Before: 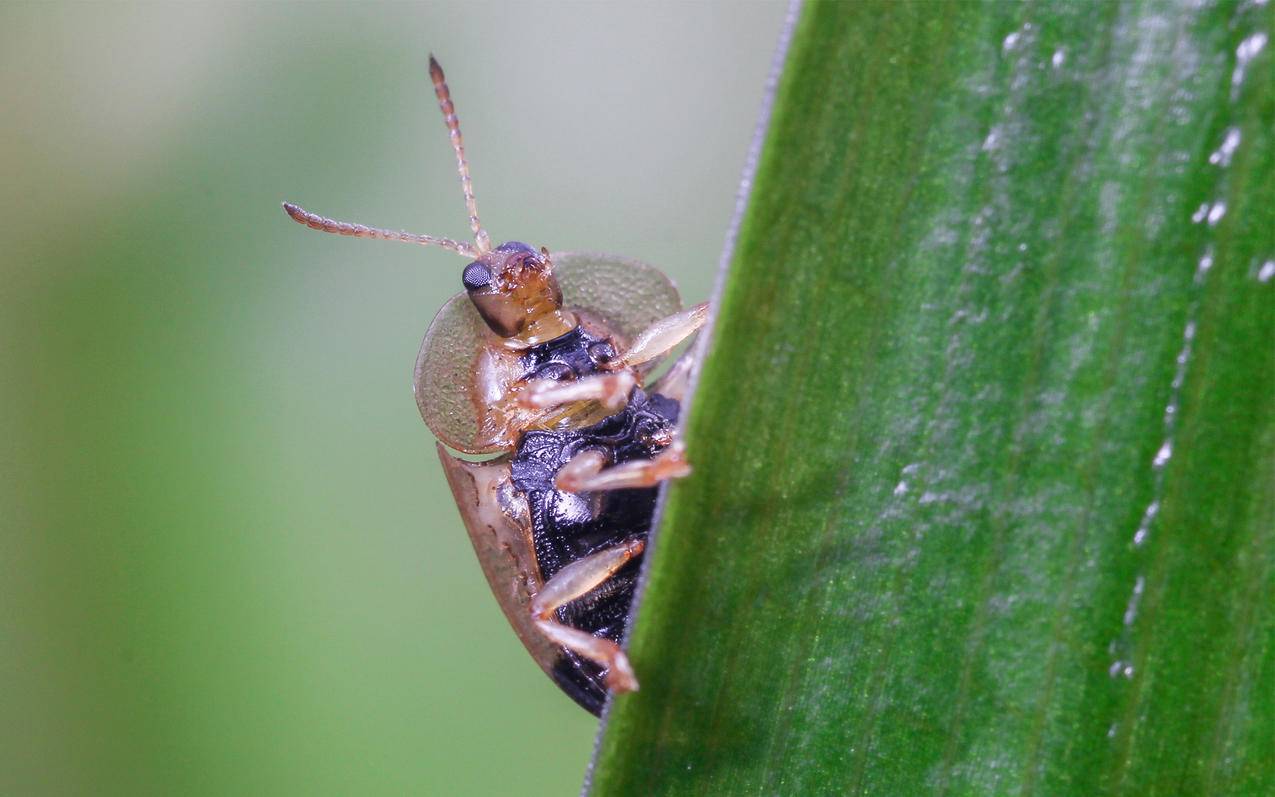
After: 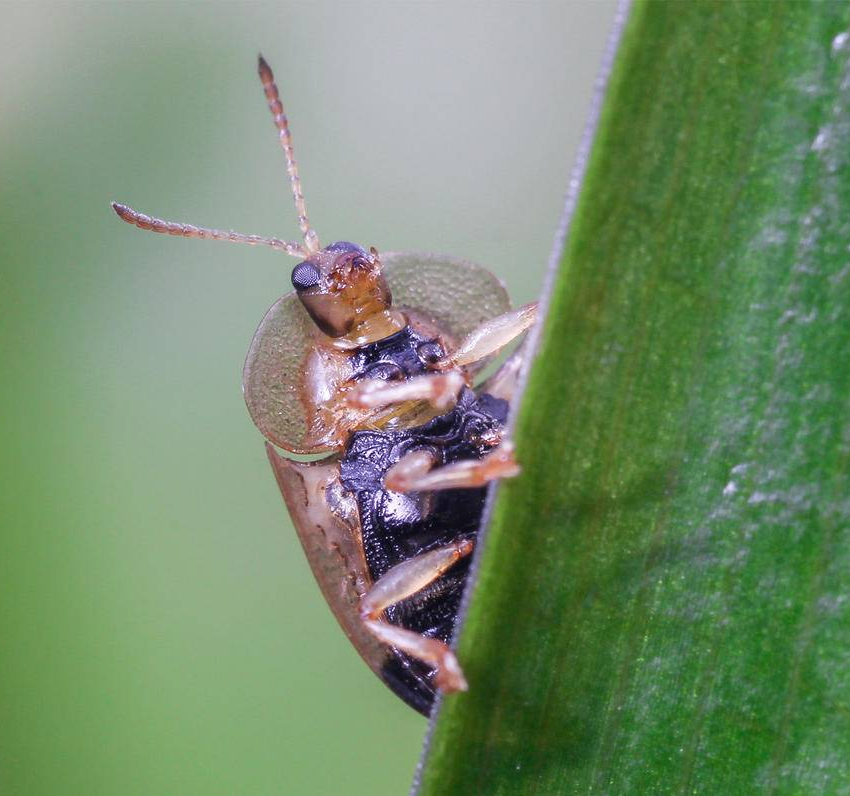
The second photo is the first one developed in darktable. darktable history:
crop and rotate: left 13.435%, right 19.876%
